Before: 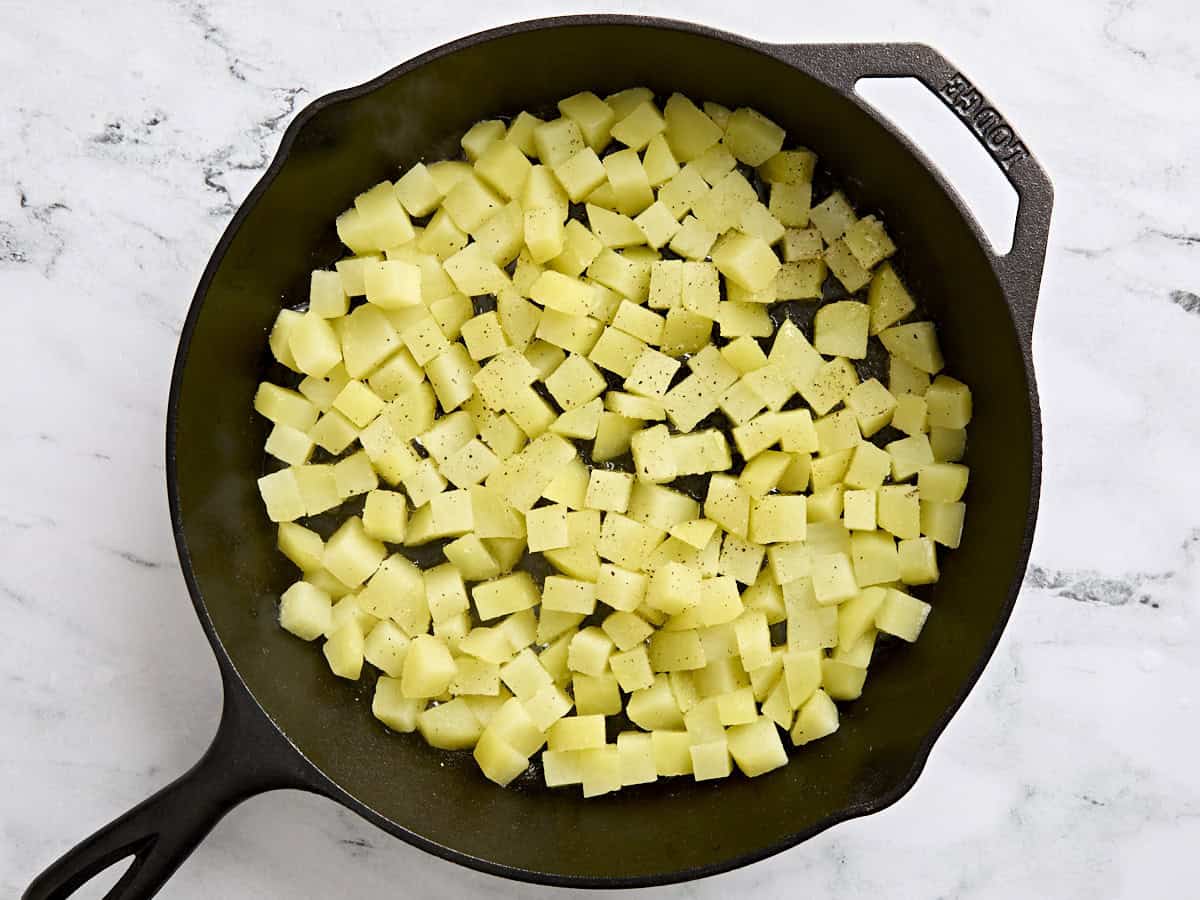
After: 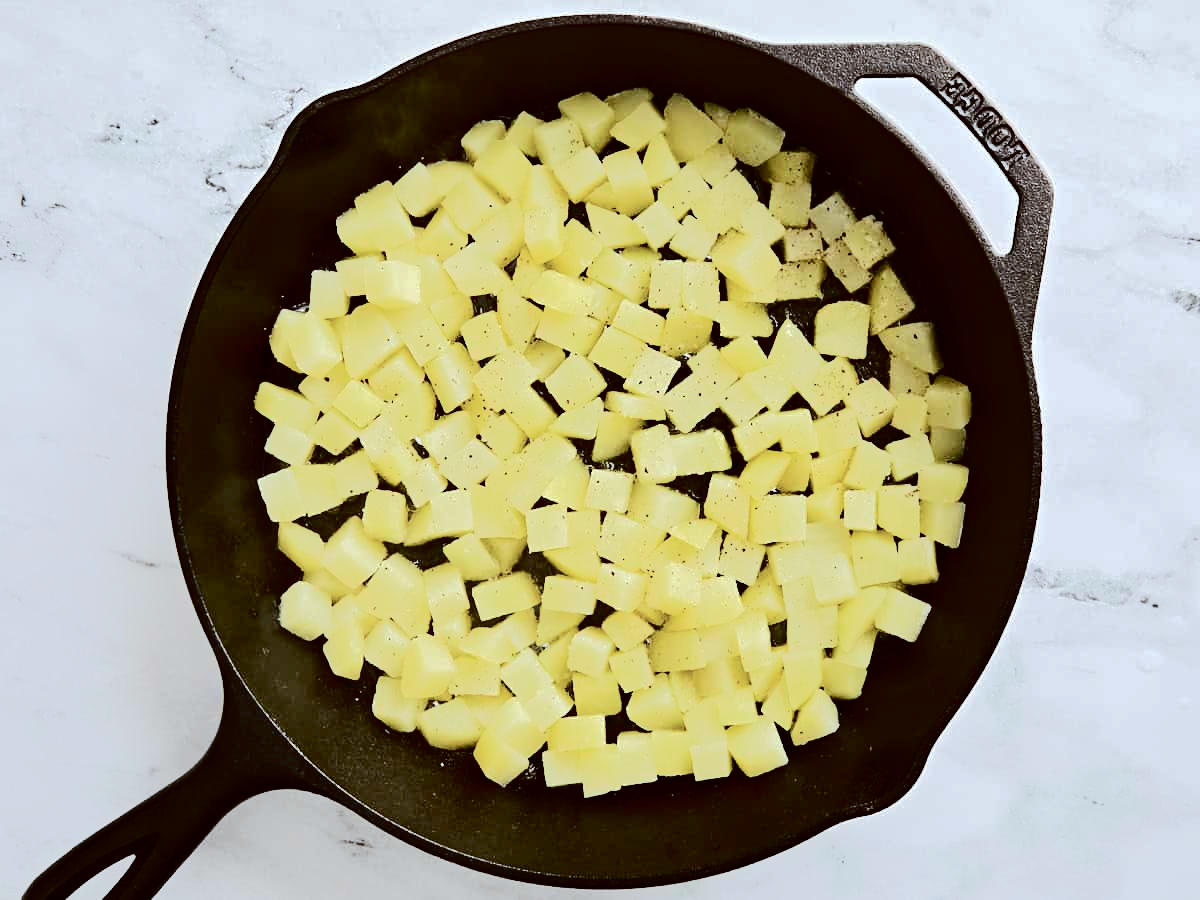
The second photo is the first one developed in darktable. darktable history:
color correction: highlights a* -3.31, highlights b* -6.31, shadows a* 3.22, shadows b* 5.53
tone curve: curves: ch0 [(0, 0) (0.003, 0.001) (0.011, 0.005) (0.025, 0.009) (0.044, 0.014) (0.069, 0.019) (0.1, 0.028) (0.136, 0.039) (0.177, 0.073) (0.224, 0.134) (0.277, 0.218) (0.335, 0.343) (0.399, 0.488) (0.468, 0.608) (0.543, 0.699) (0.623, 0.773) (0.709, 0.819) (0.801, 0.852) (0.898, 0.874) (1, 1)], color space Lab, independent channels, preserve colors none
